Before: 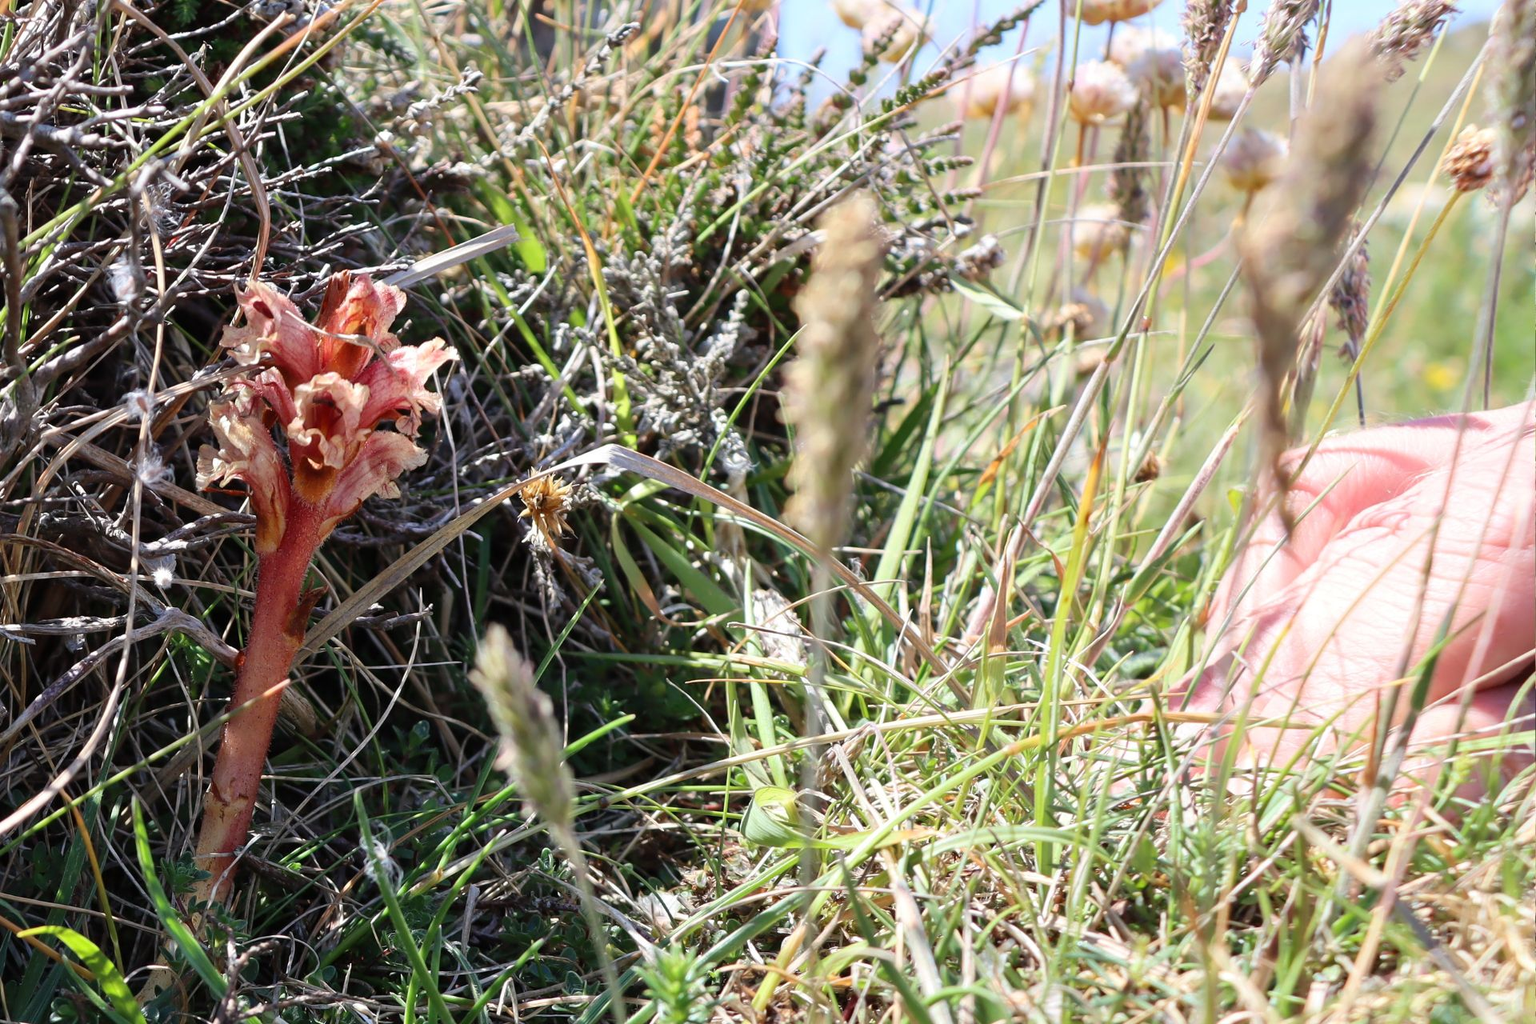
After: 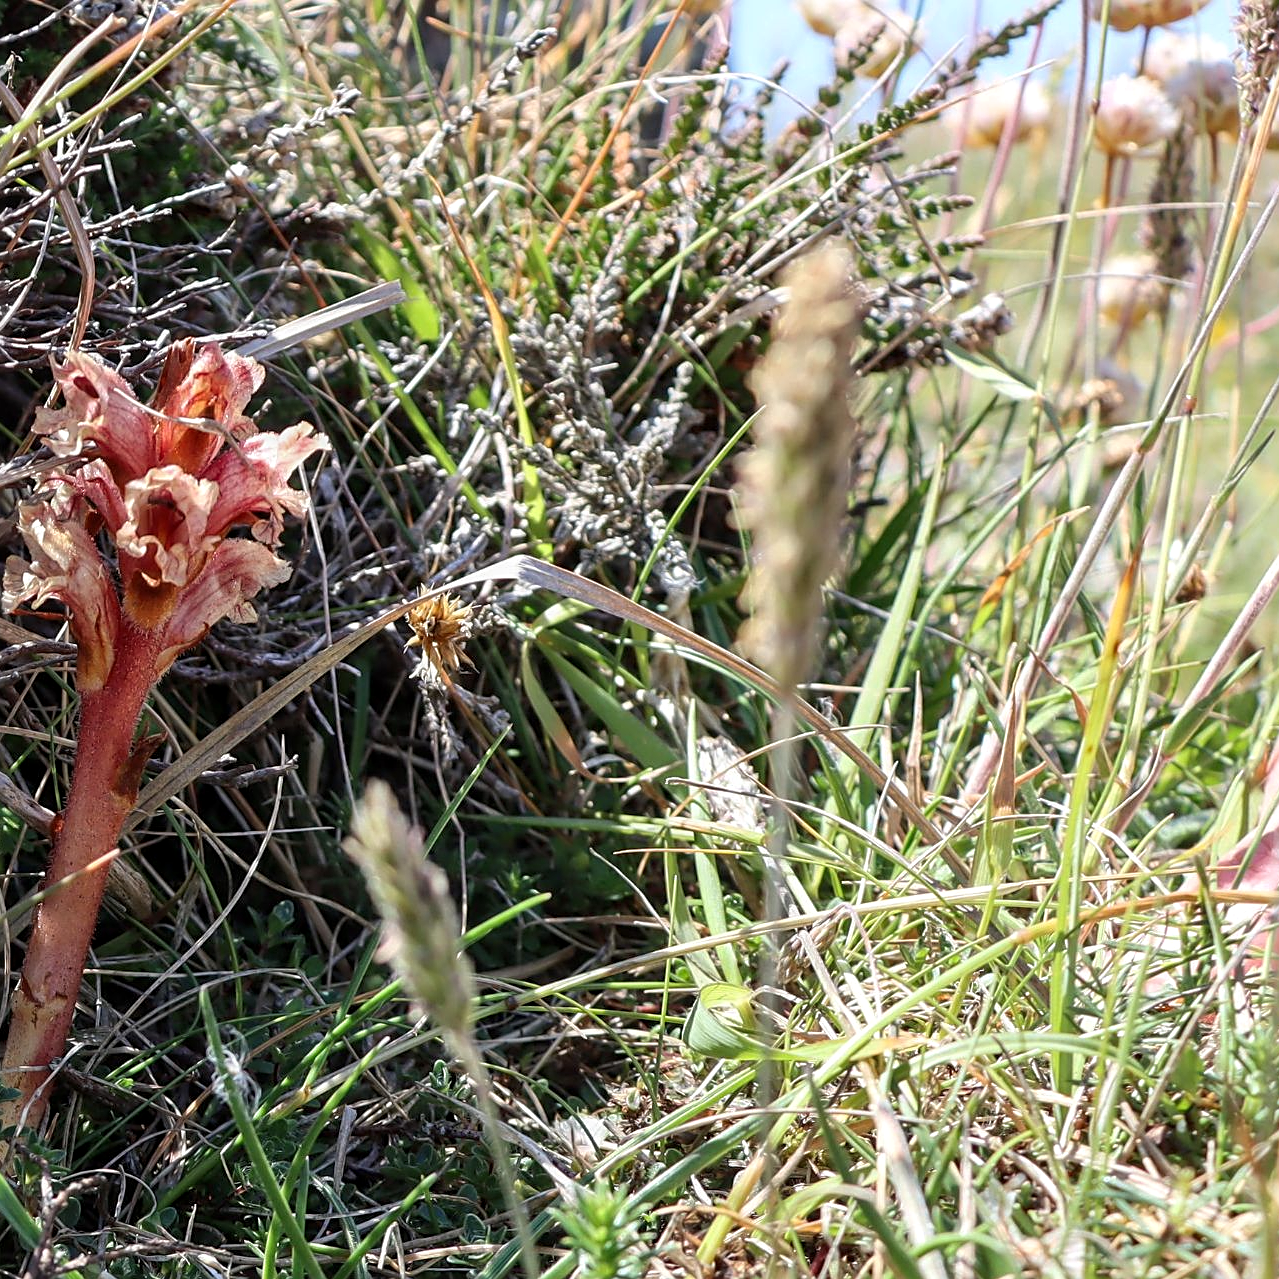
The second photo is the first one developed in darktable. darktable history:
local contrast: on, module defaults
crop and rotate: left 12.673%, right 20.66%
sharpen: on, module defaults
